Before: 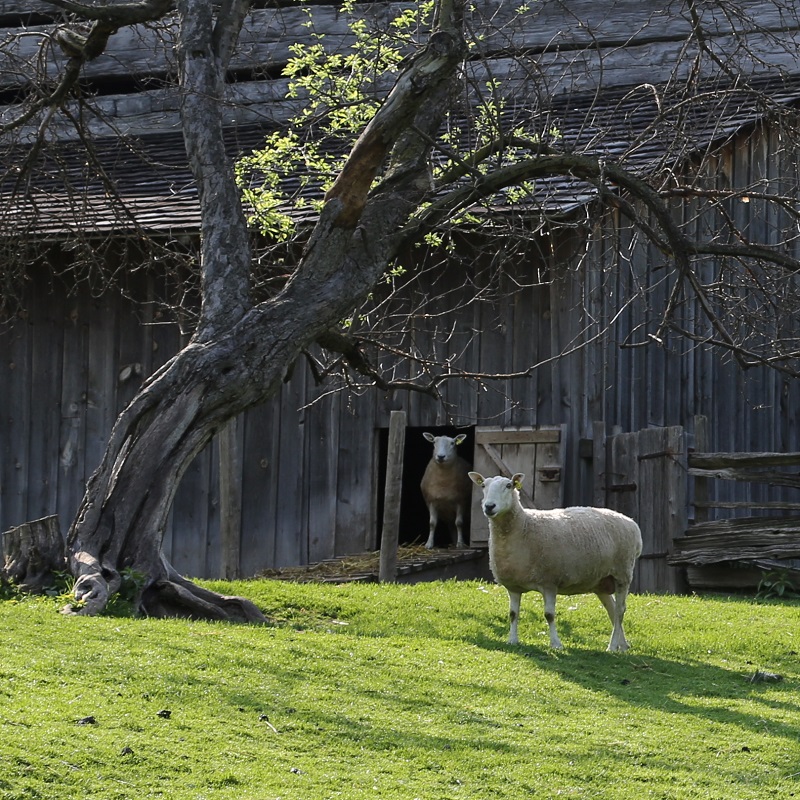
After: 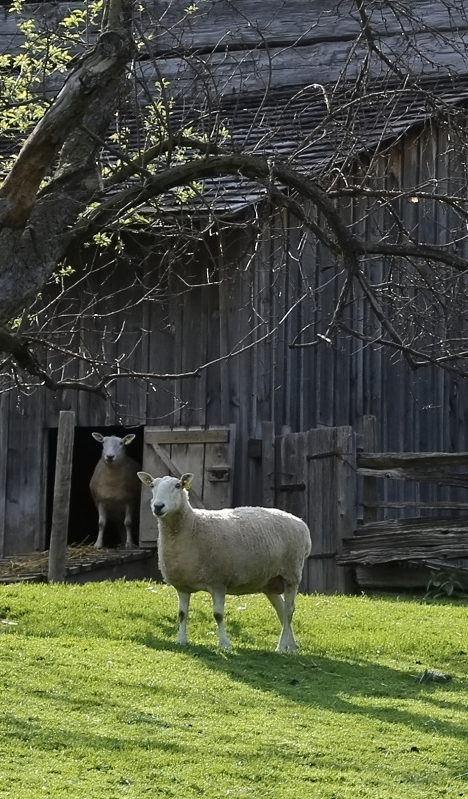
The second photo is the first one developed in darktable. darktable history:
crop: left 41.402%
contrast equalizer: y [[0.5 ×6], [0.5 ×6], [0.5 ×6], [0 ×6], [0, 0.039, 0.251, 0.29, 0.293, 0.292]]
